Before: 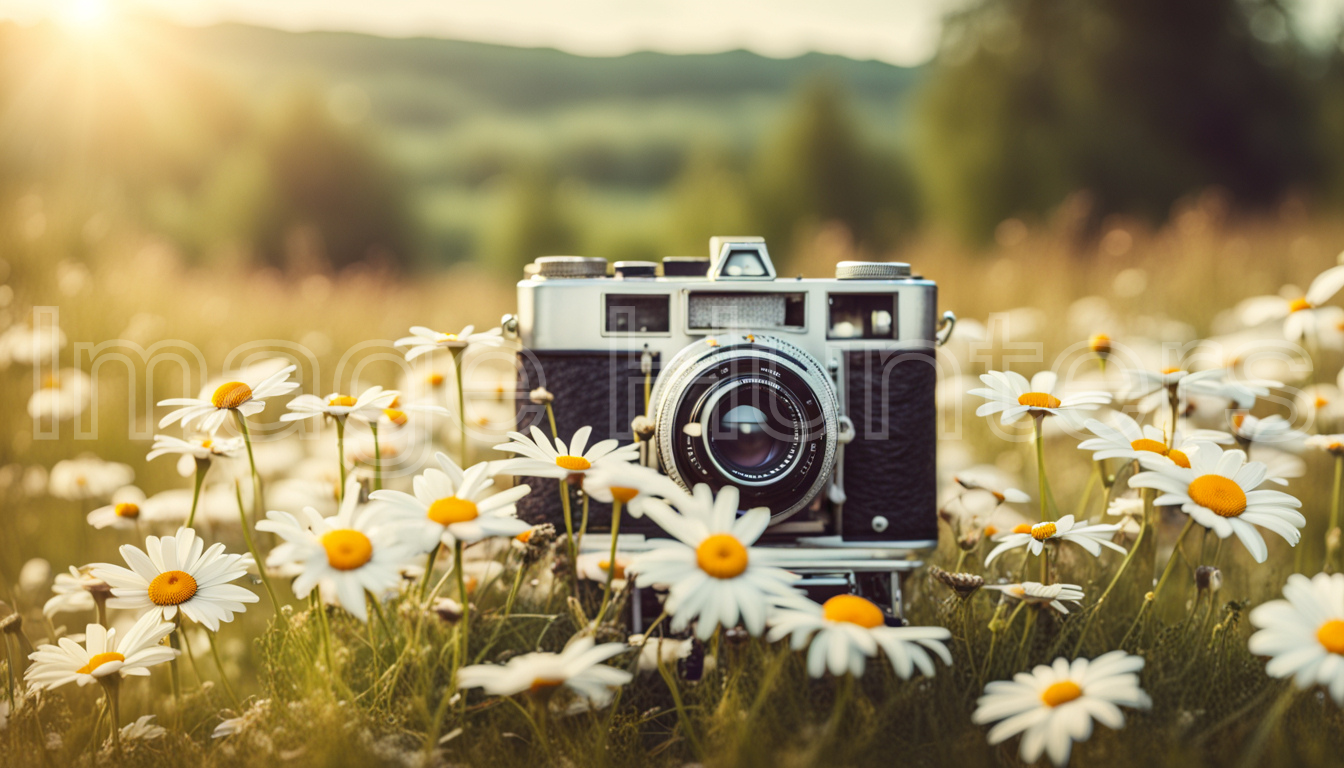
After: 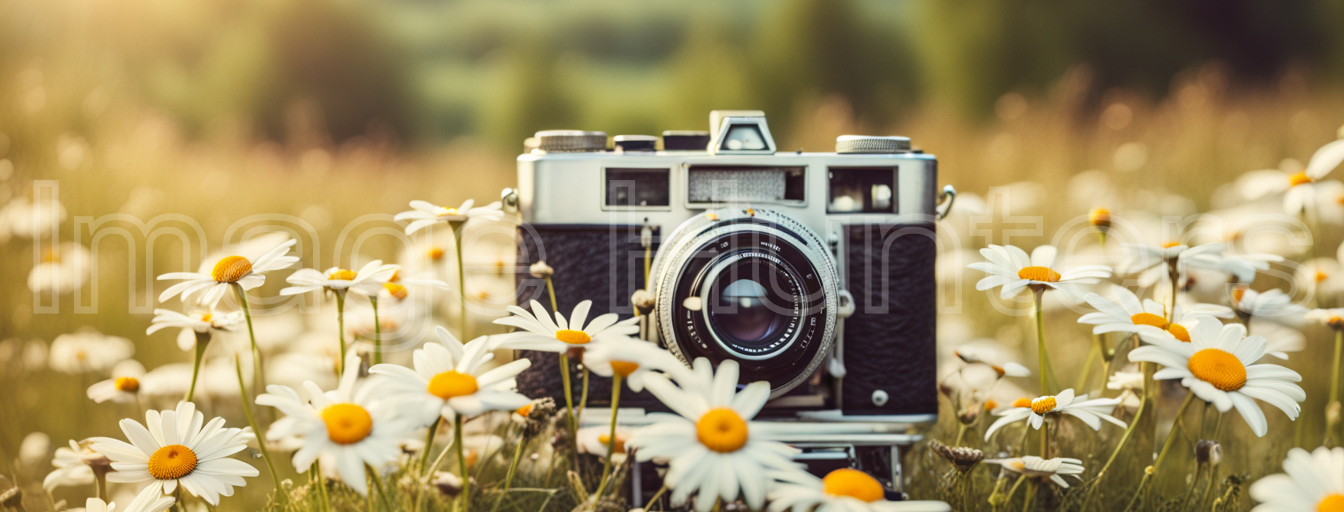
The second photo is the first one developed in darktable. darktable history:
crop: top 16.447%, bottom 16.771%
